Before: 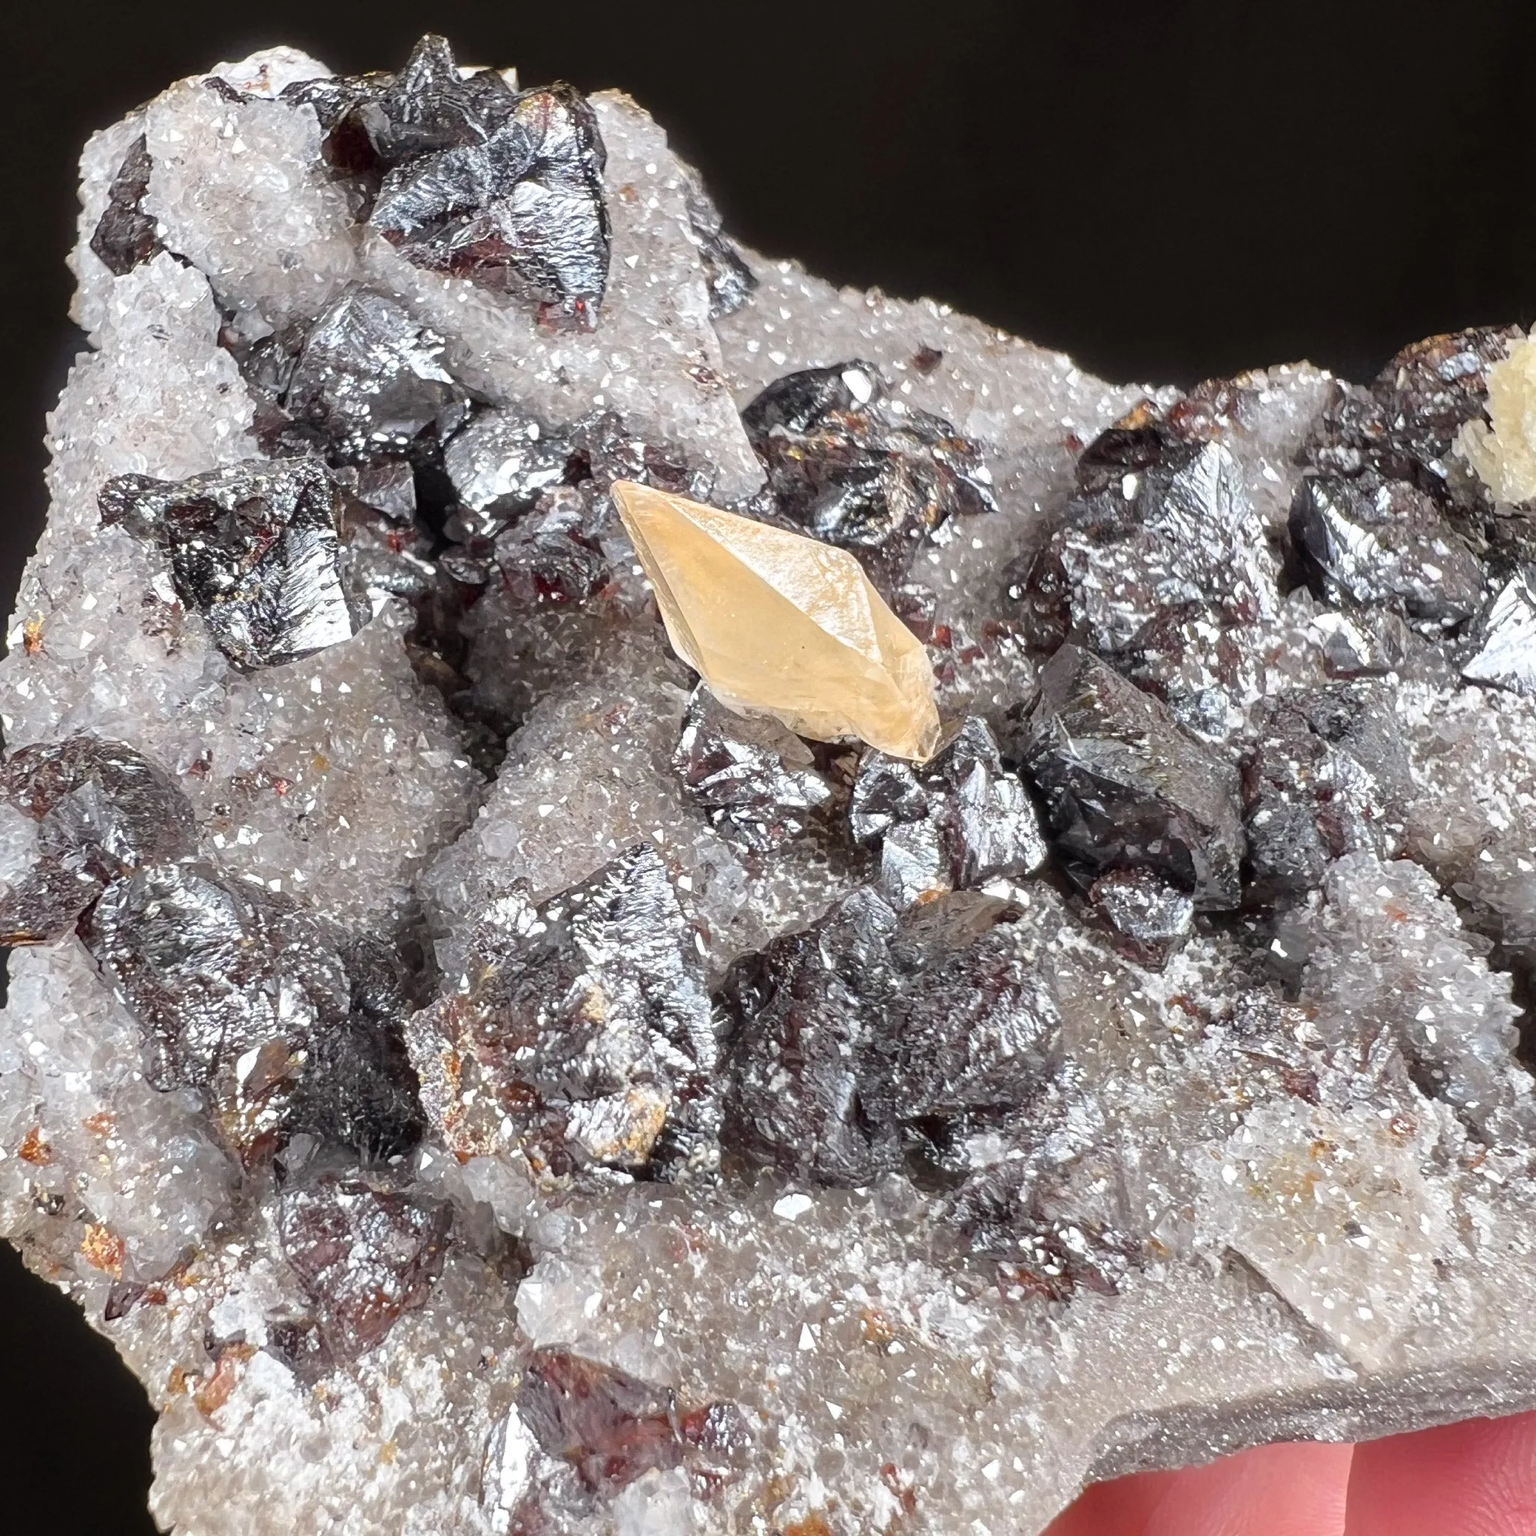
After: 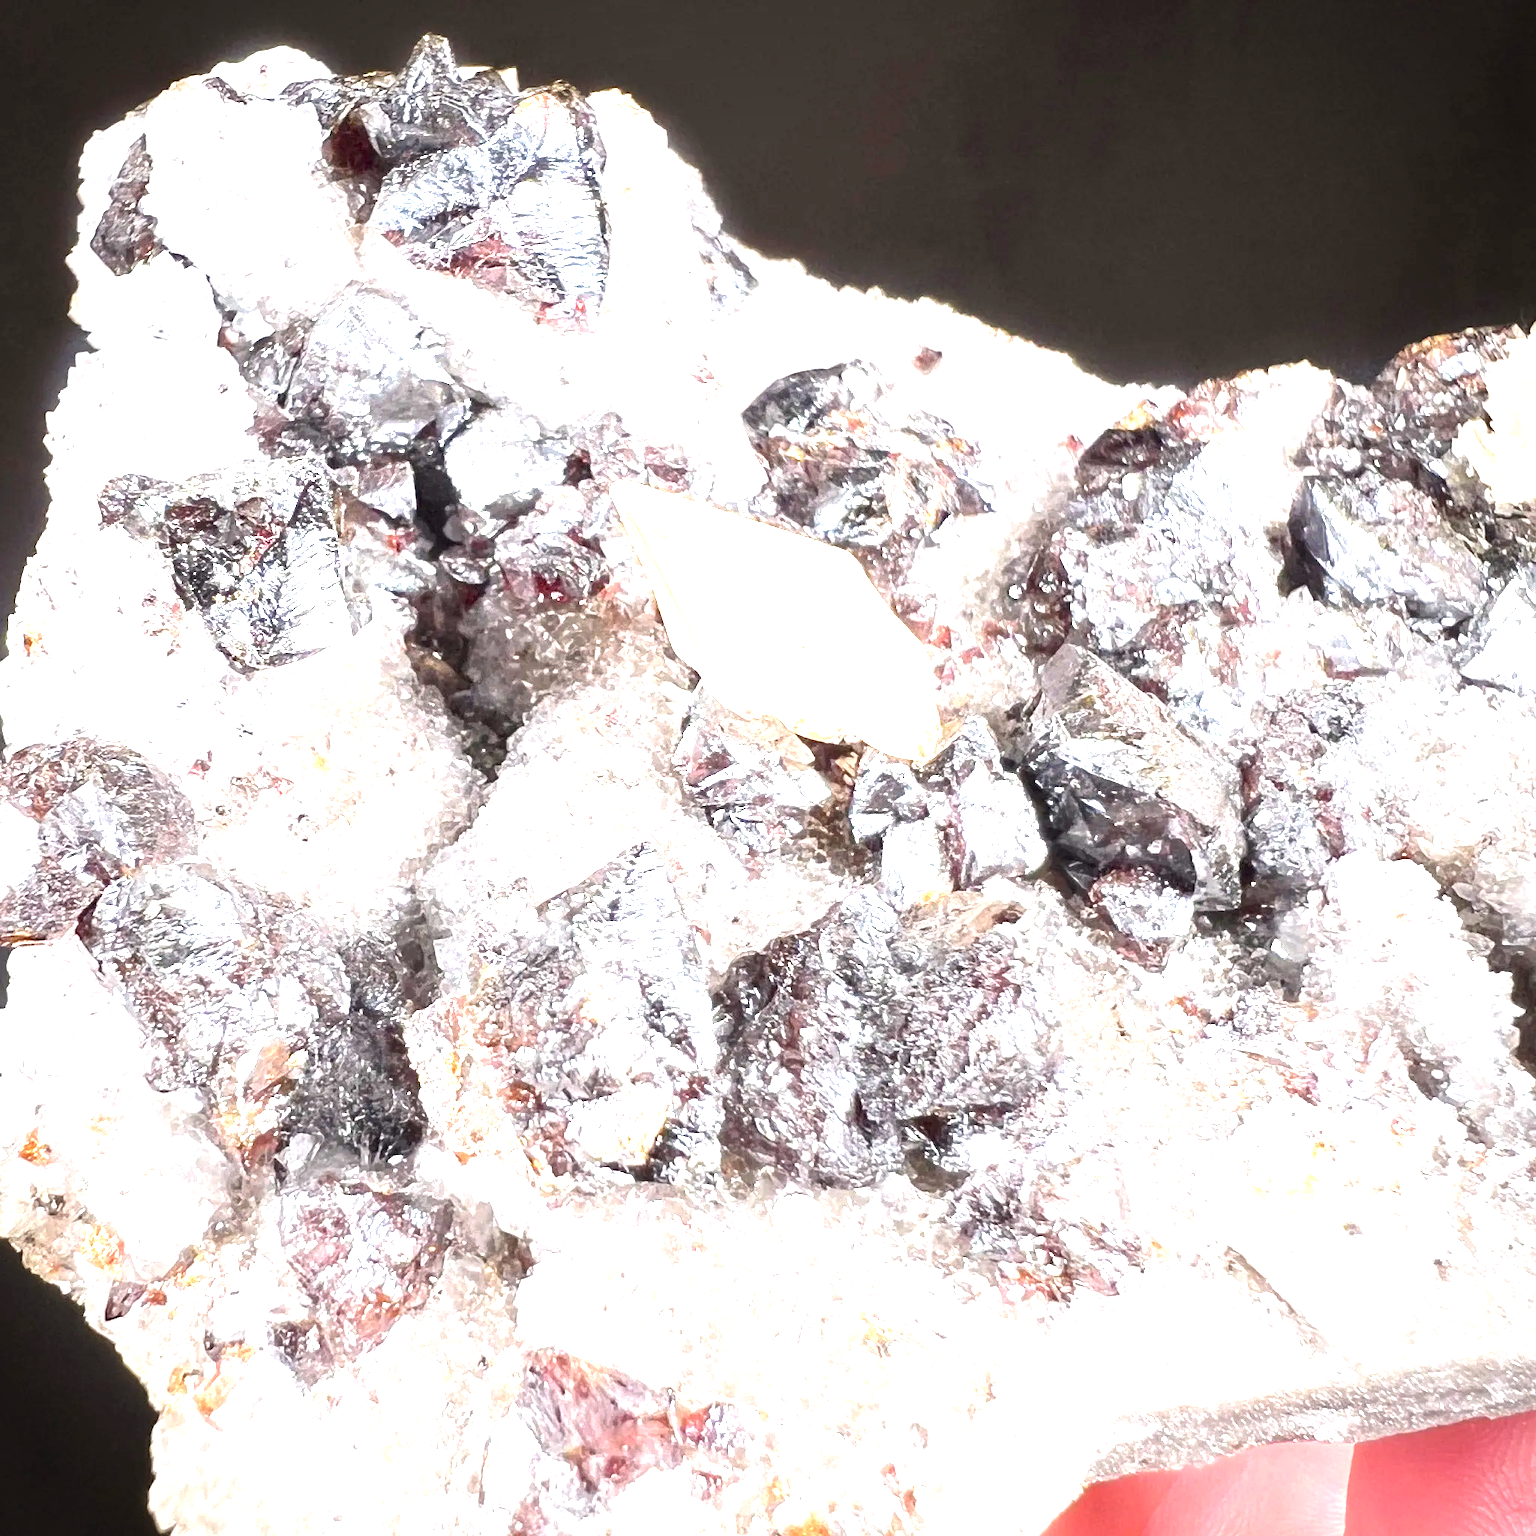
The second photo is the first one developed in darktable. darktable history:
vignetting: brightness -0.591, saturation 0
exposure: exposure 2.256 EV, compensate highlight preservation false
